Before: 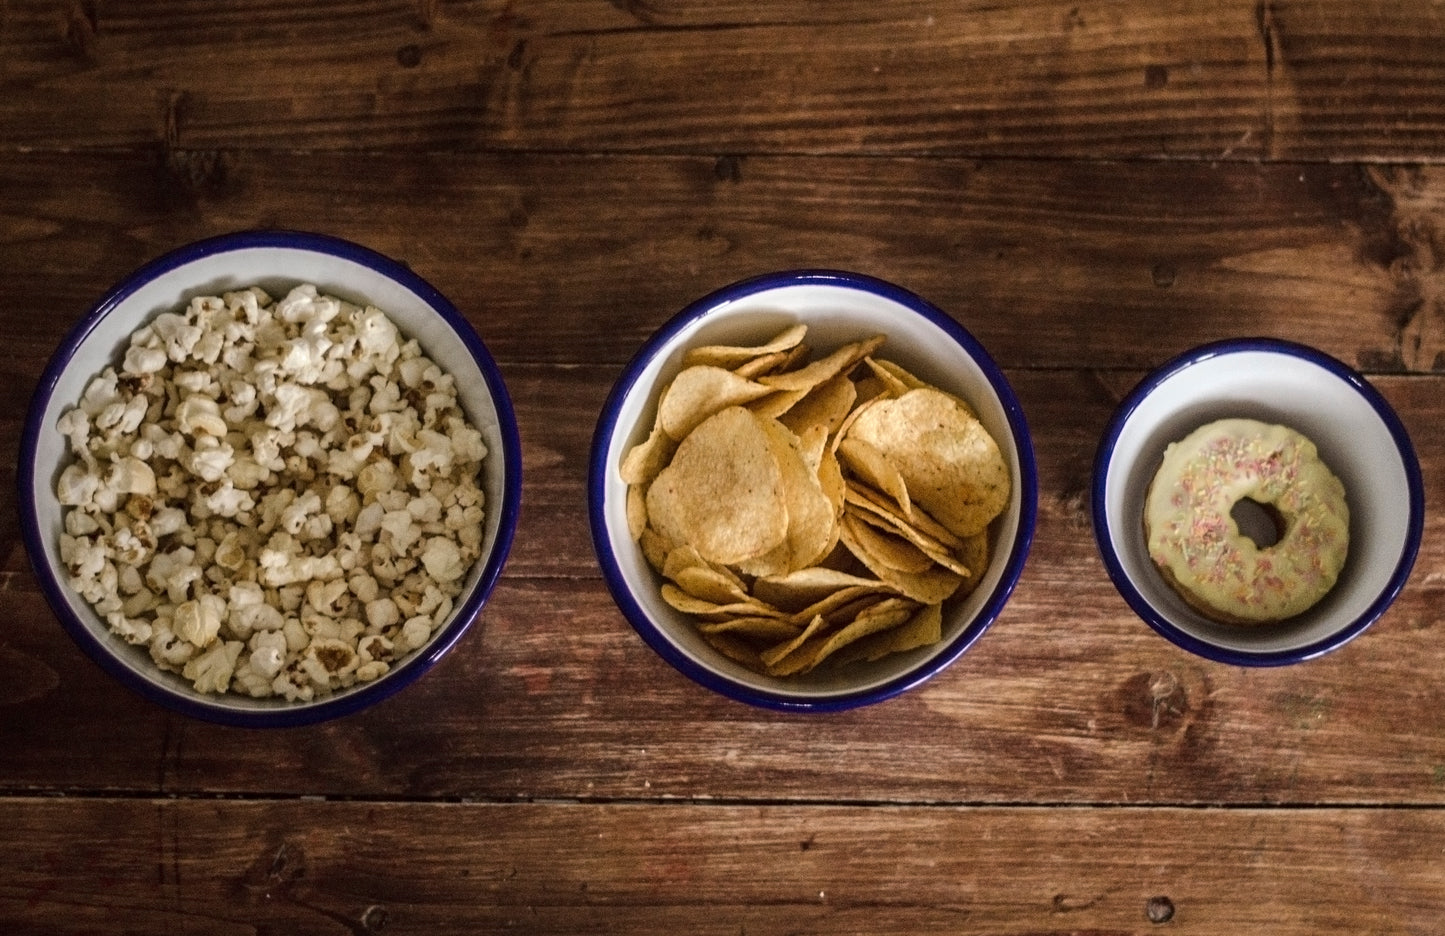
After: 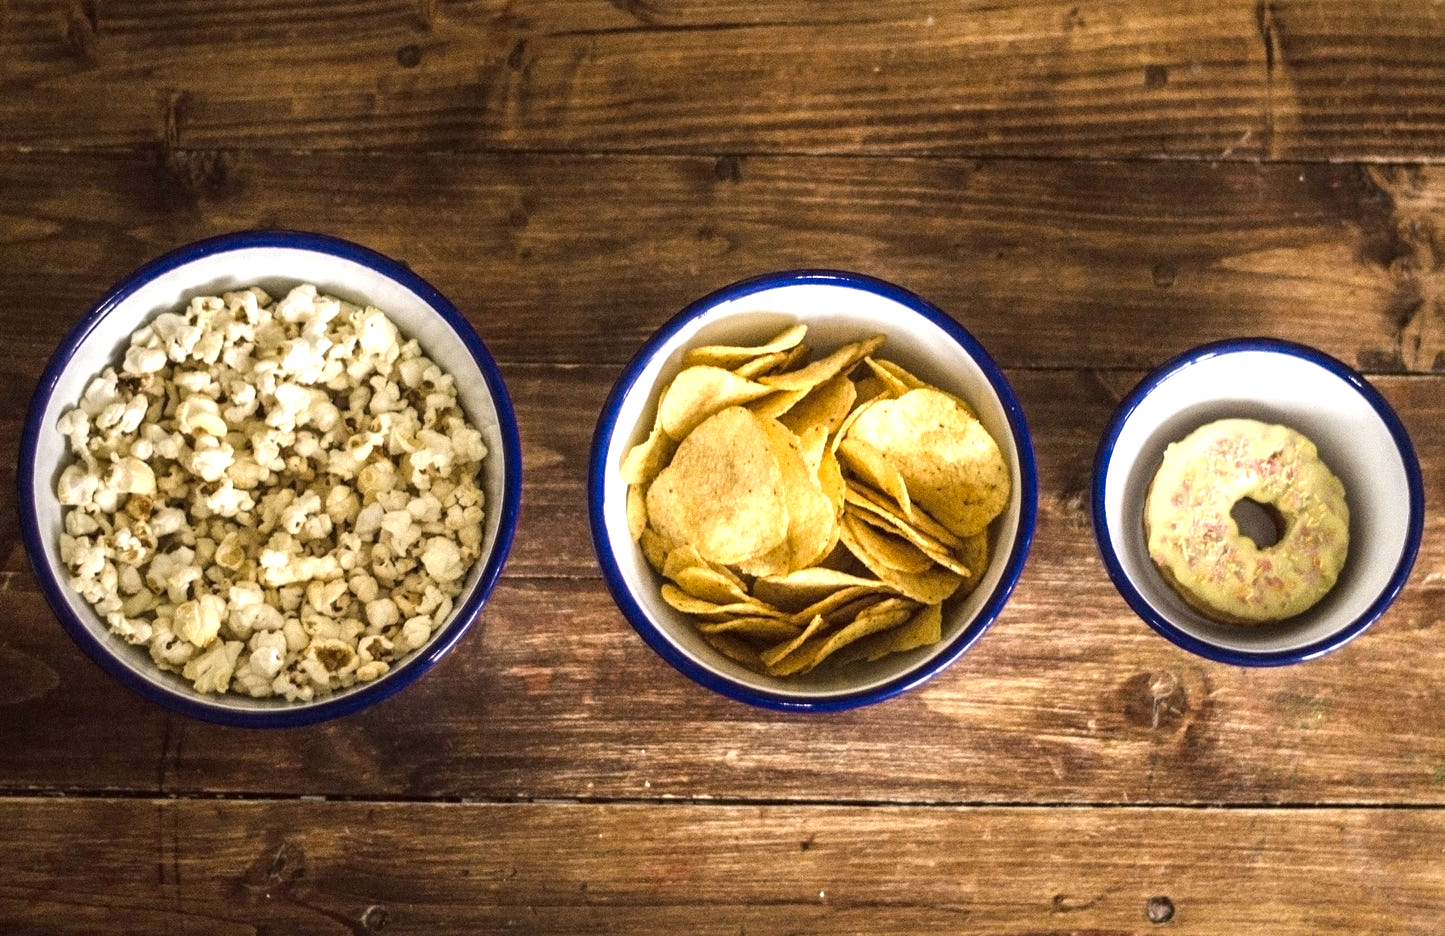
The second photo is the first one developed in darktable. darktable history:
levels: mode automatic
exposure: black level correction 0, exposure 1.1 EV, compensate exposure bias true, compensate highlight preservation false
color contrast: green-magenta contrast 0.8, blue-yellow contrast 1.1, unbound 0
